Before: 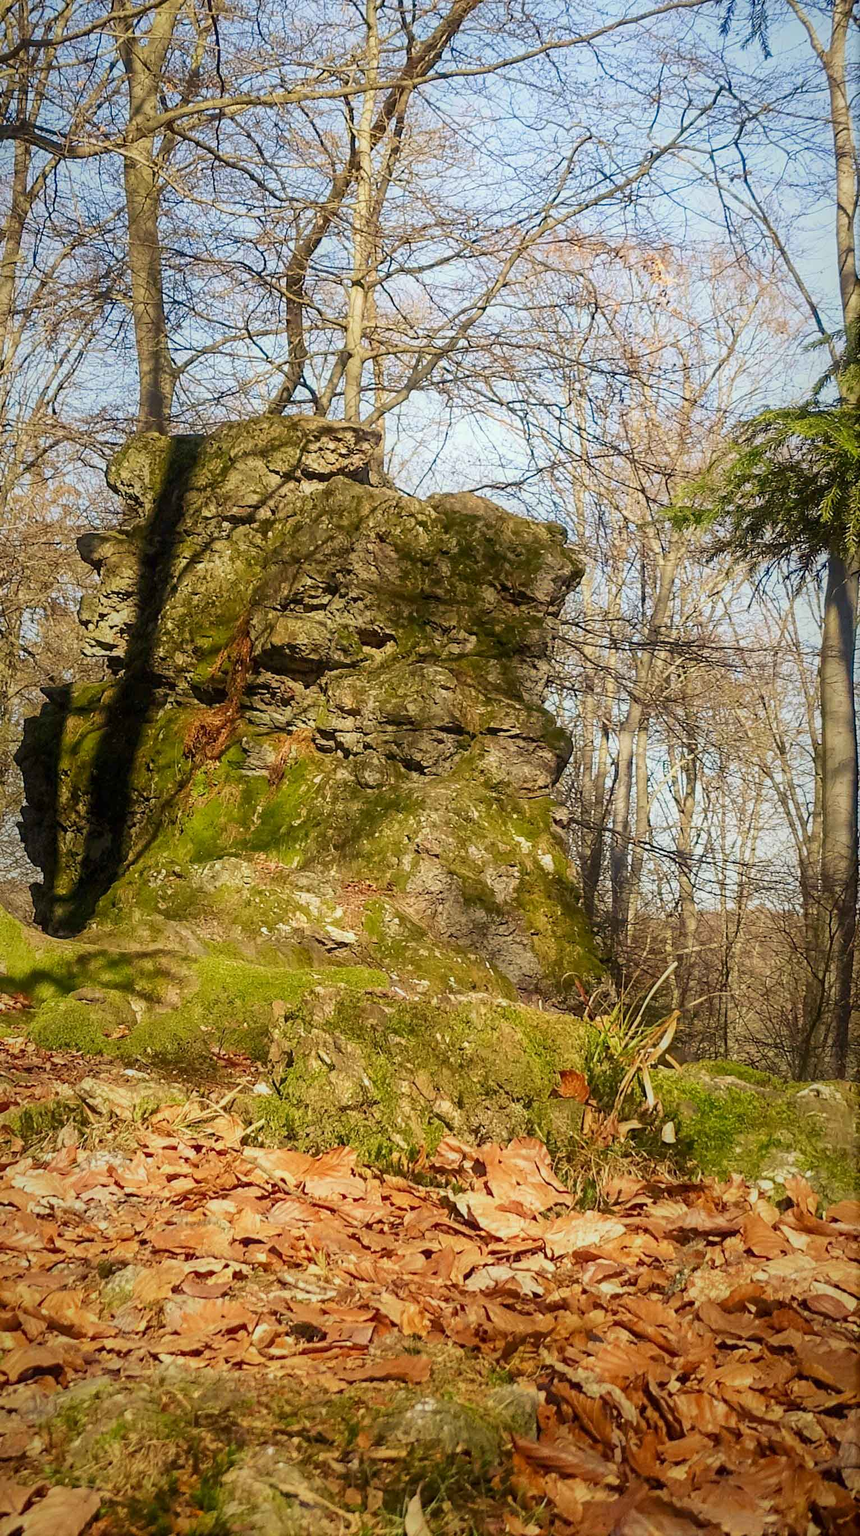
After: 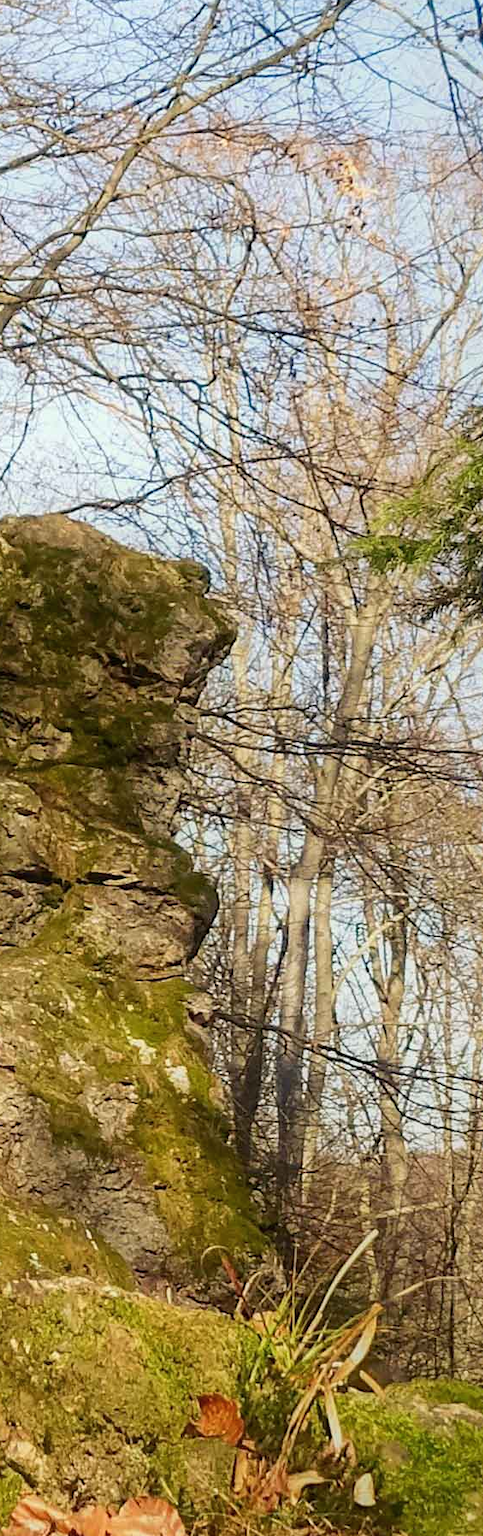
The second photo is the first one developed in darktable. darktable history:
crop and rotate: left 49.936%, top 10.094%, right 13.136%, bottom 24.256%
color balance rgb: linear chroma grading › global chroma -0.67%, saturation formula JzAzBz (2021)
